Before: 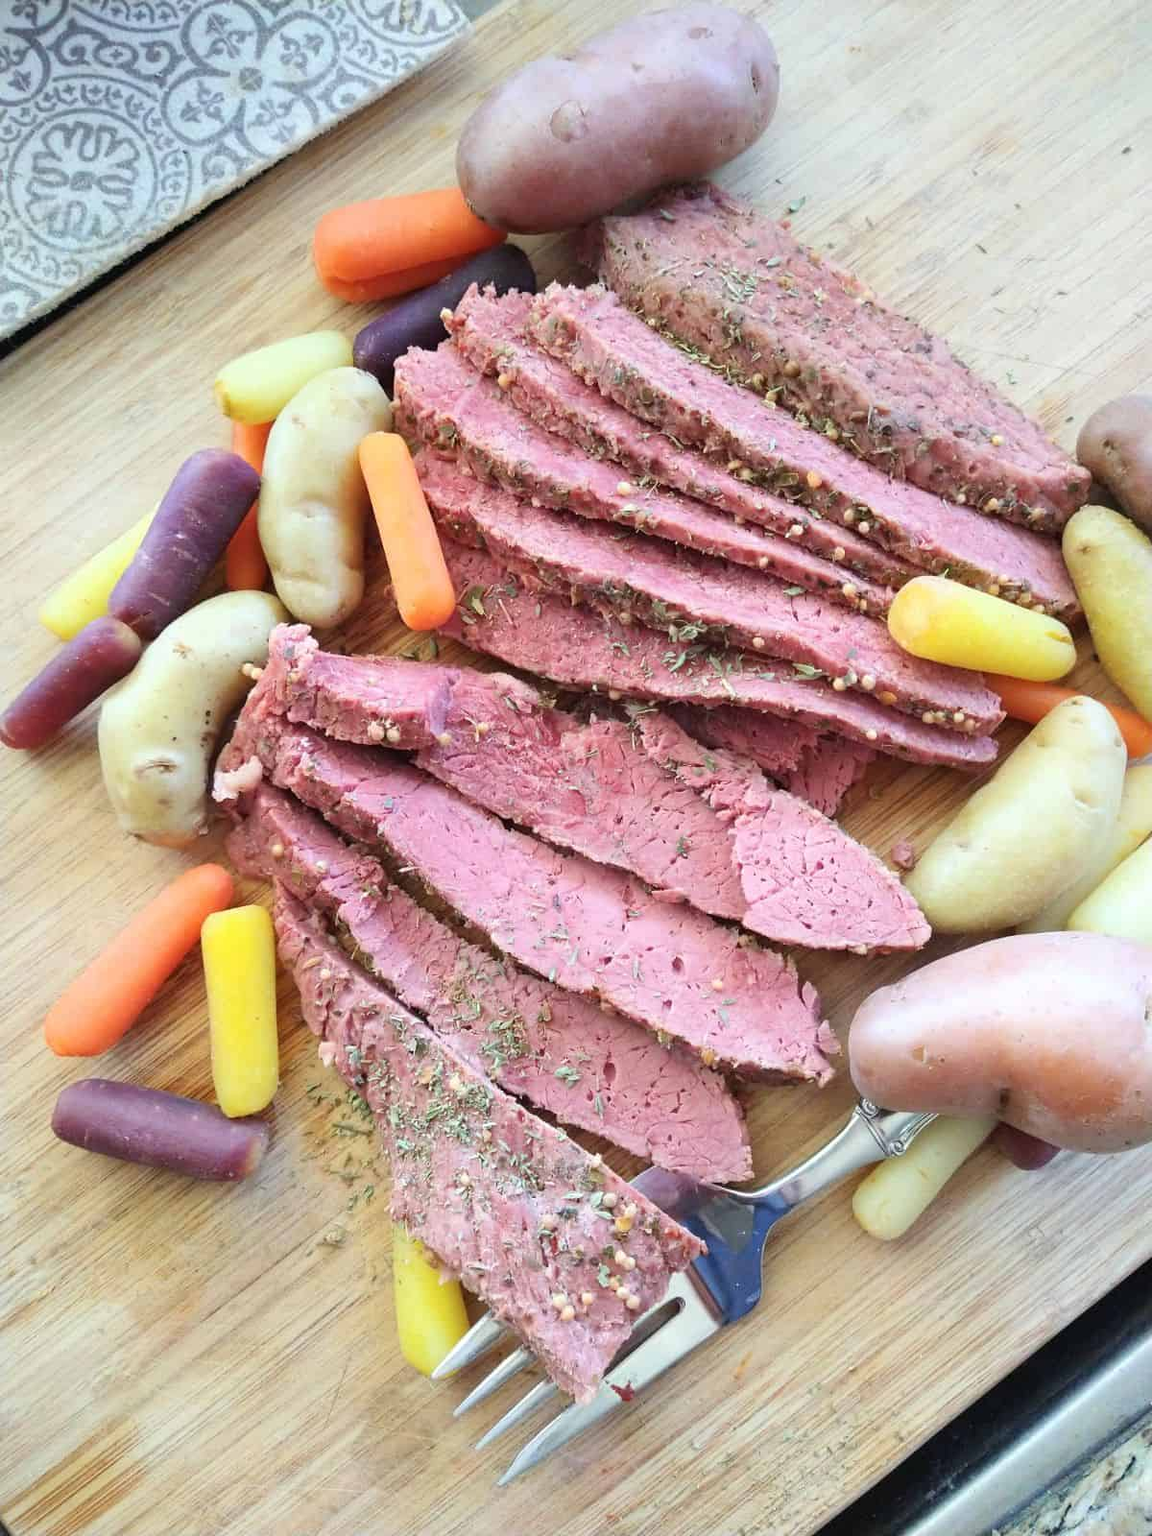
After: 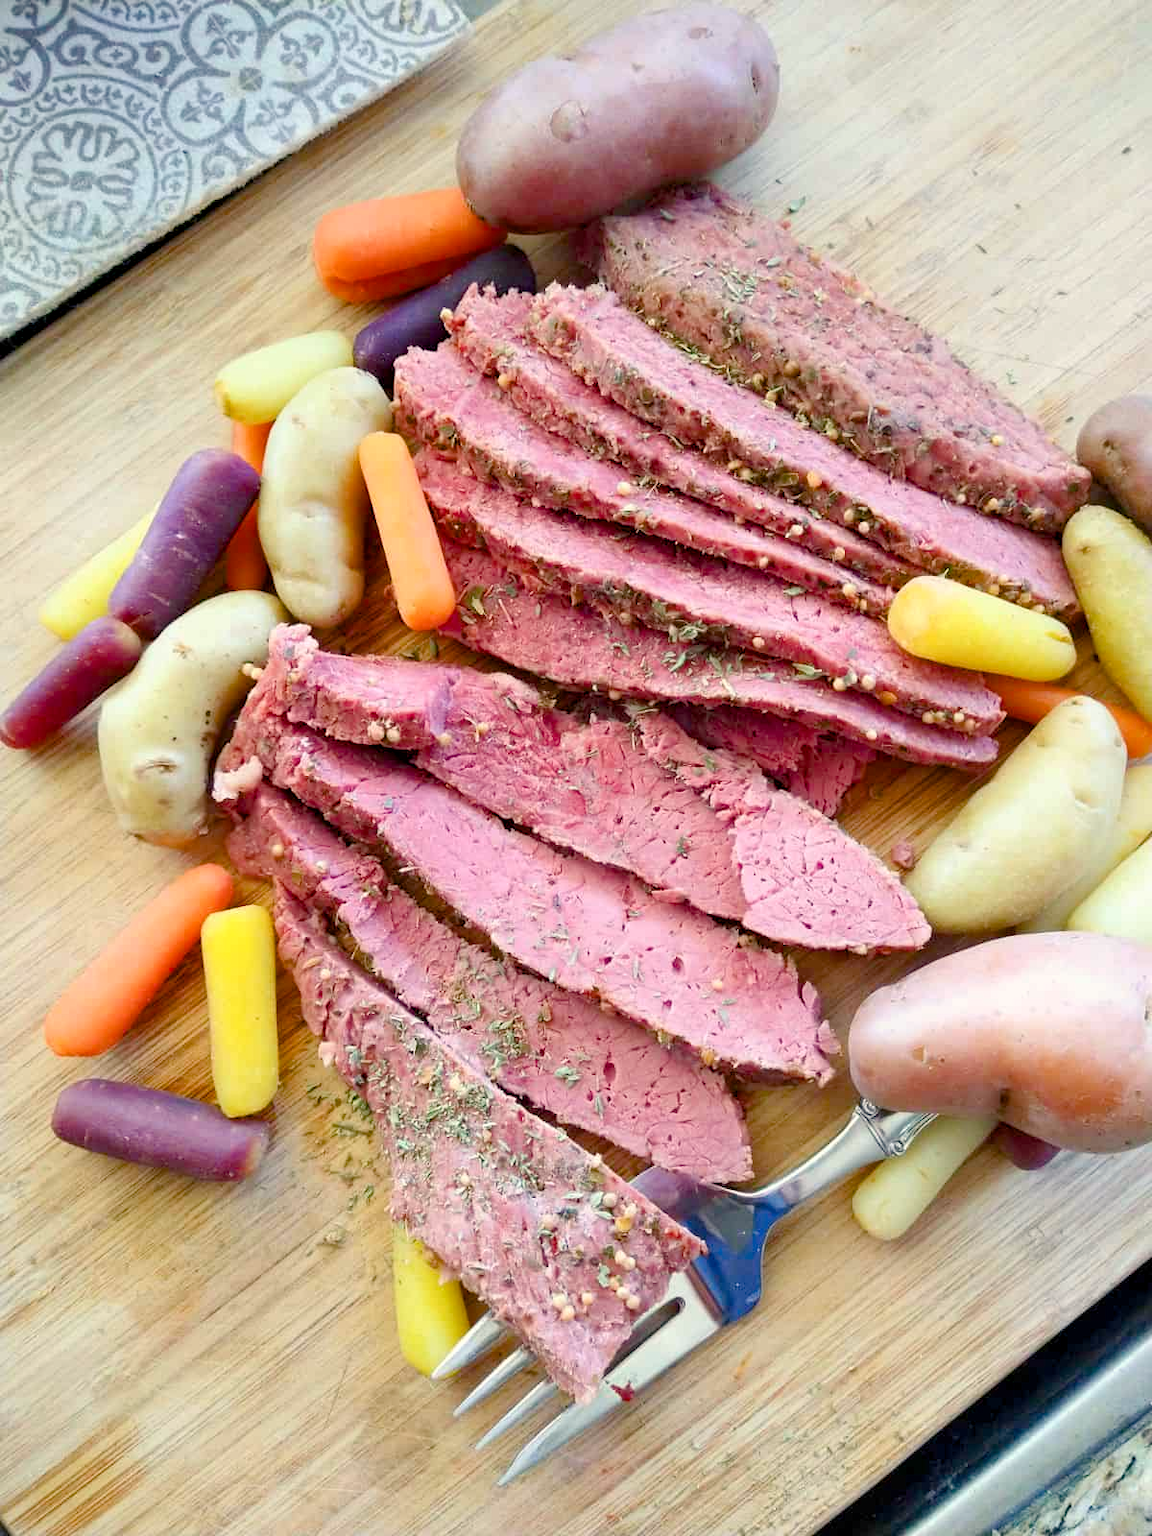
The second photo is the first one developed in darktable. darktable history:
tone equalizer: on, module defaults
color balance rgb: shadows lift › chroma 1%, shadows lift › hue 240.84°, highlights gain › chroma 2%, highlights gain › hue 73.2°, global offset › luminance -0.5%, perceptual saturation grading › global saturation 20%, perceptual saturation grading › highlights -25%, perceptual saturation grading › shadows 50%, global vibrance 15%
